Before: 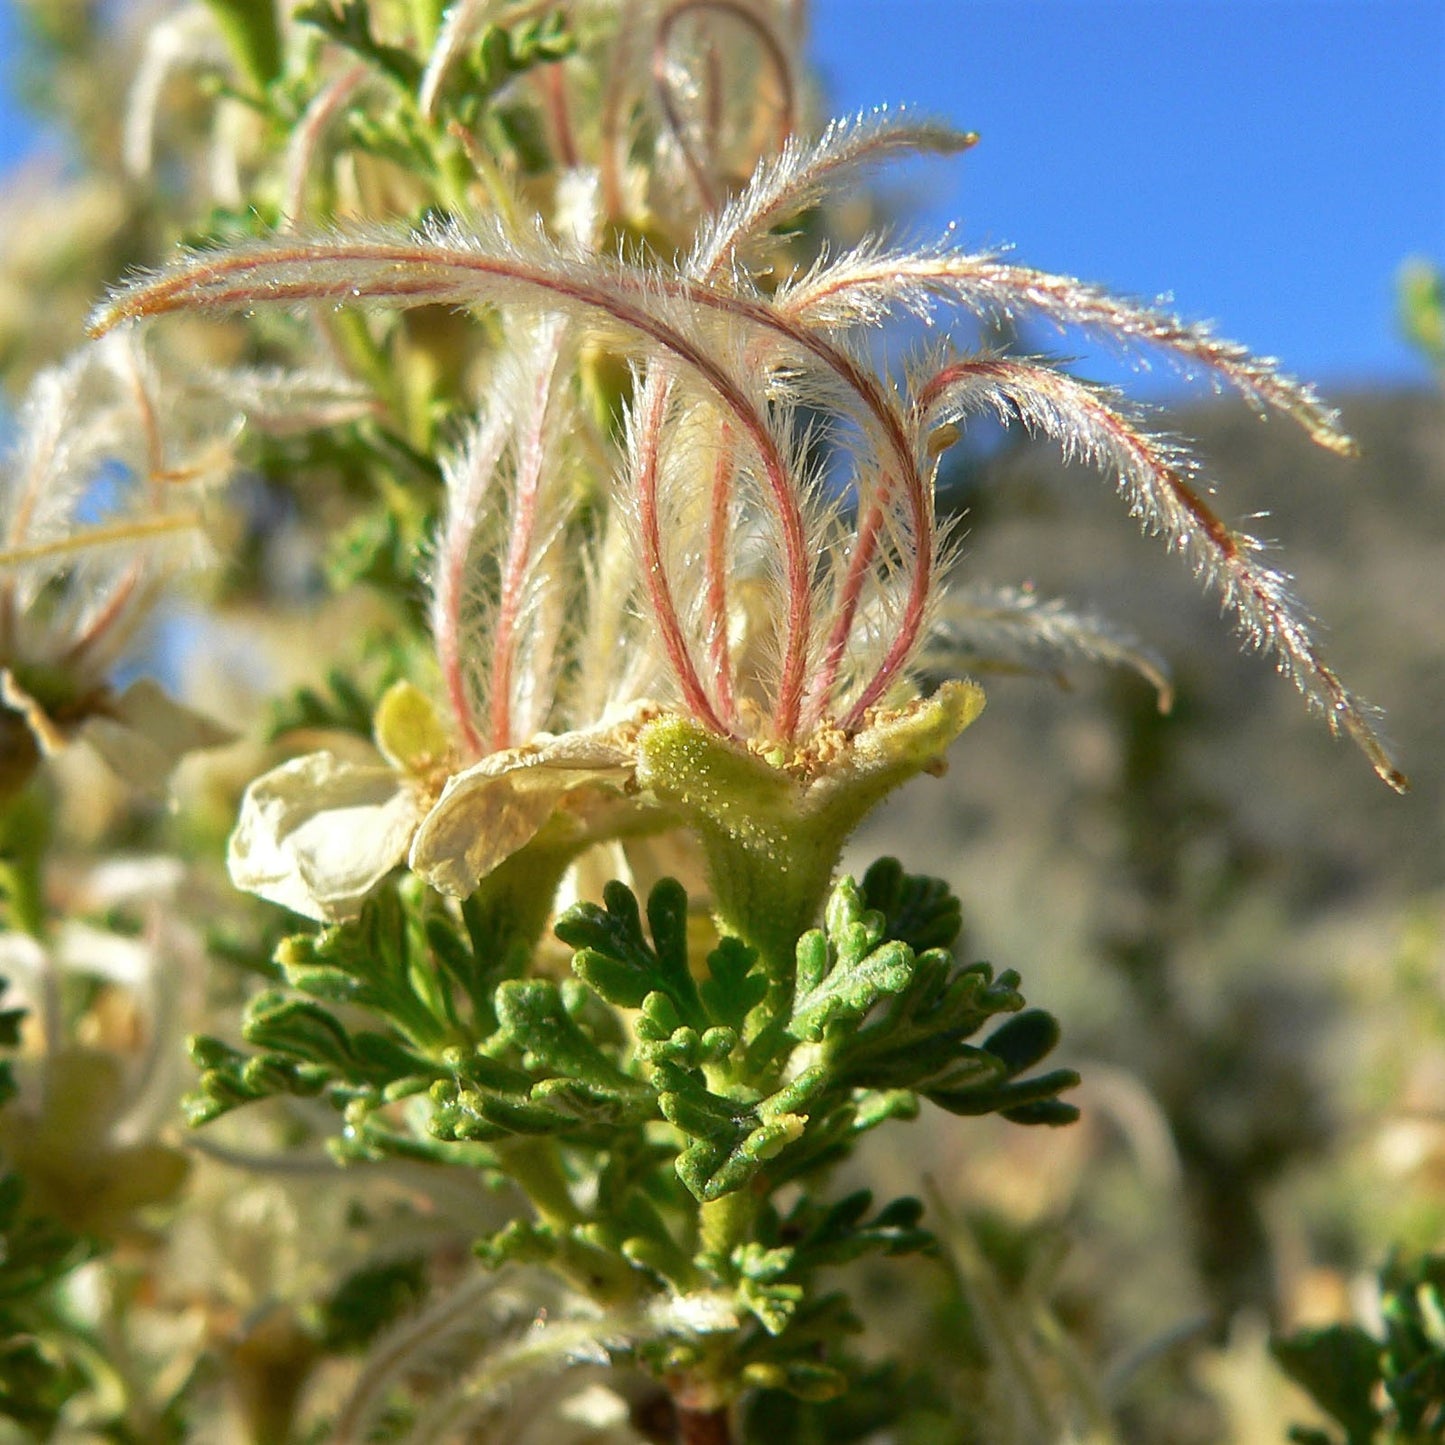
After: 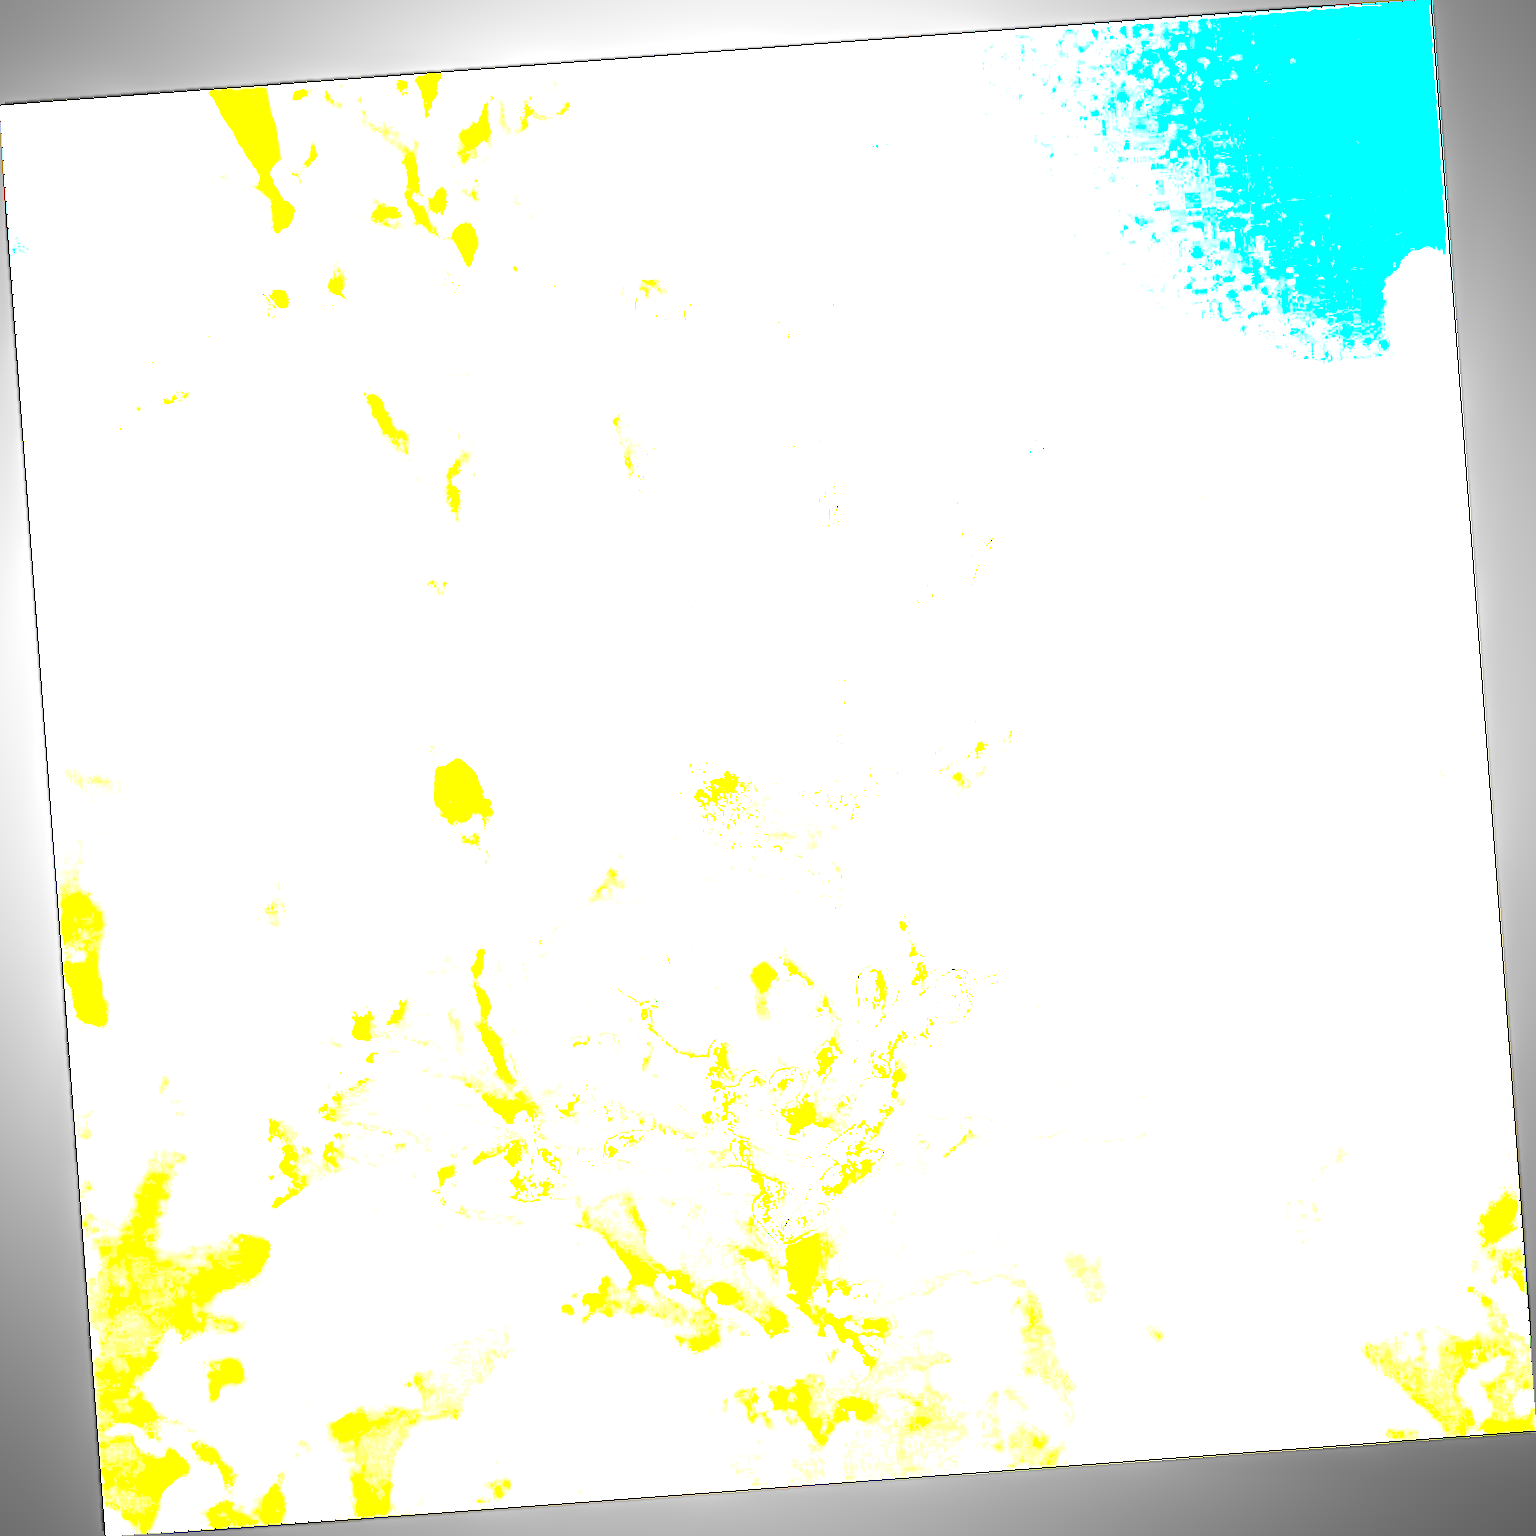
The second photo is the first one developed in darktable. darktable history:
exposure: exposure 8 EV, compensate highlight preservation false
rotate and perspective: rotation -4.25°, automatic cropping off
sharpen: on, module defaults
local contrast: on, module defaults
